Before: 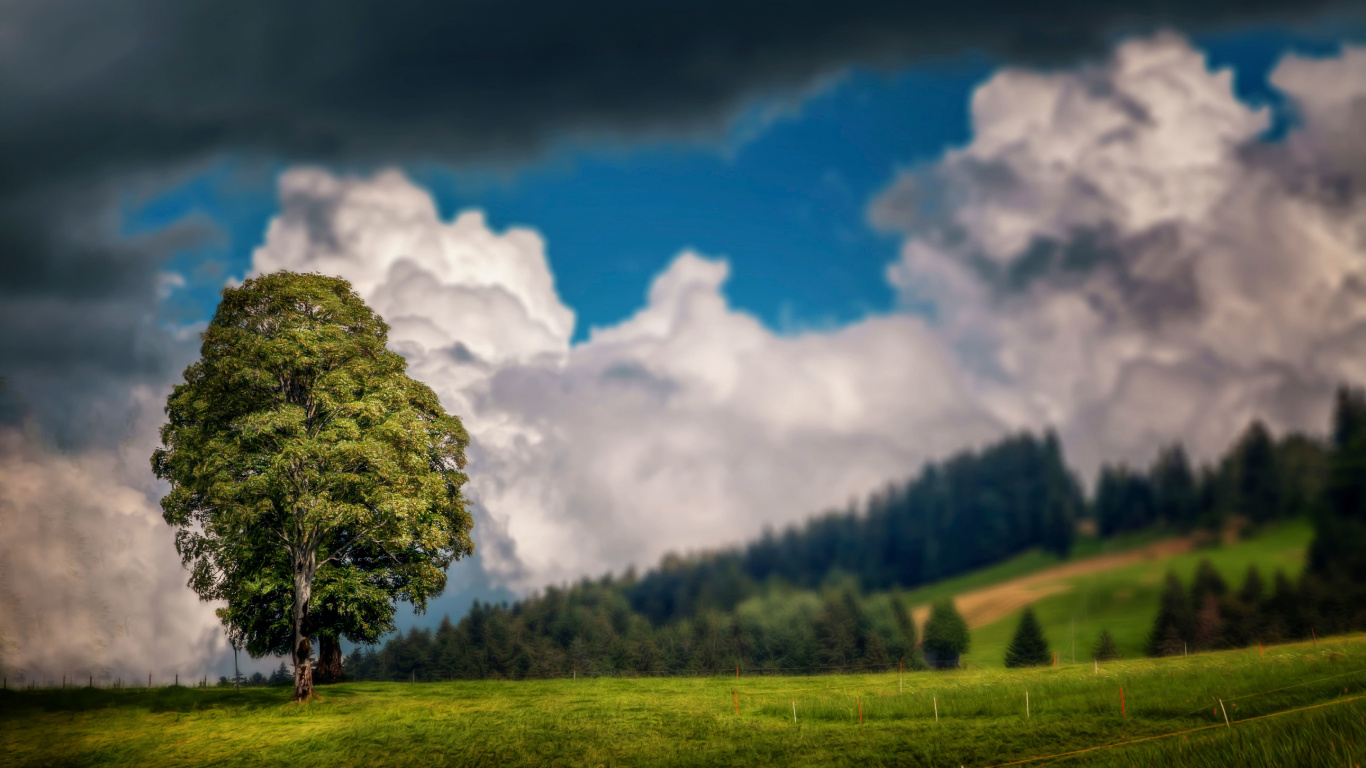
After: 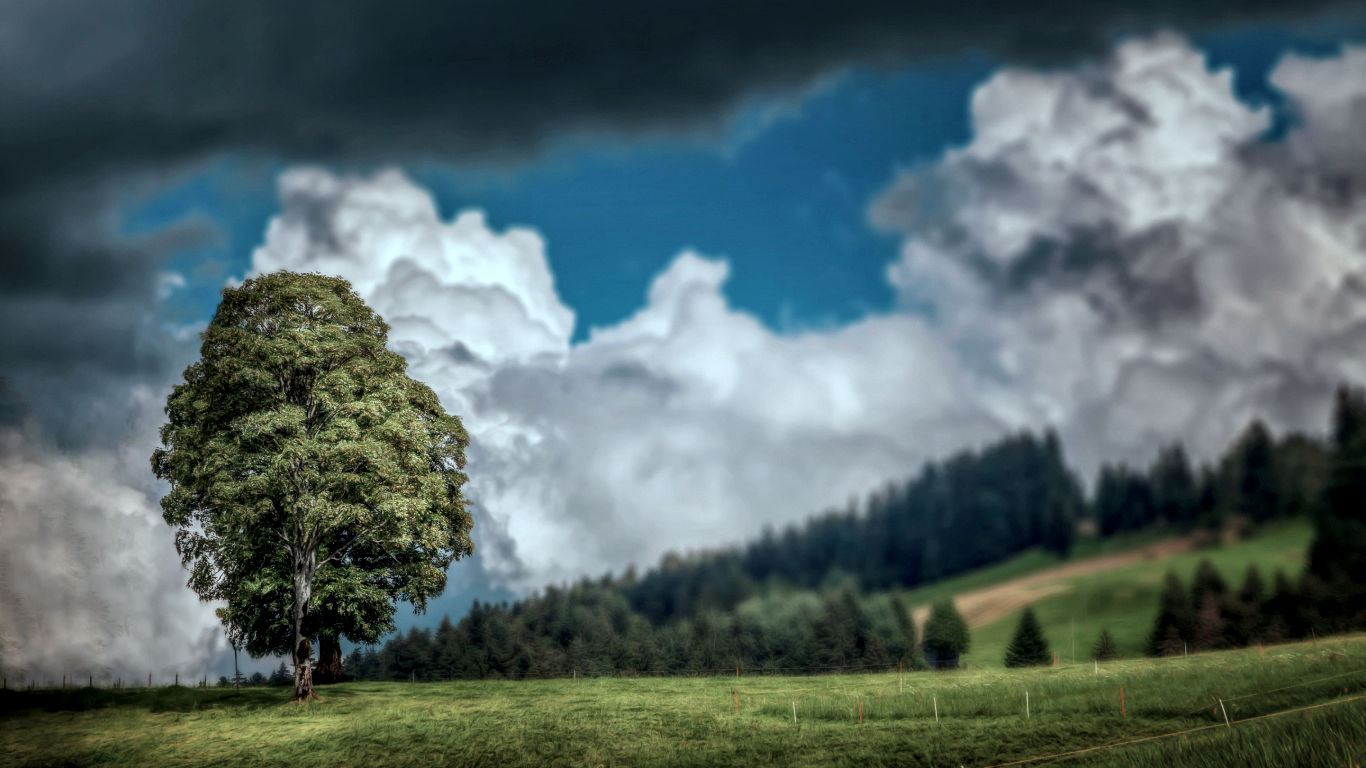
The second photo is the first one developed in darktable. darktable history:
color correction: highlights a* -13.3, highlights b* -17.58, saturation 0.707
local contrast: detail 130%
